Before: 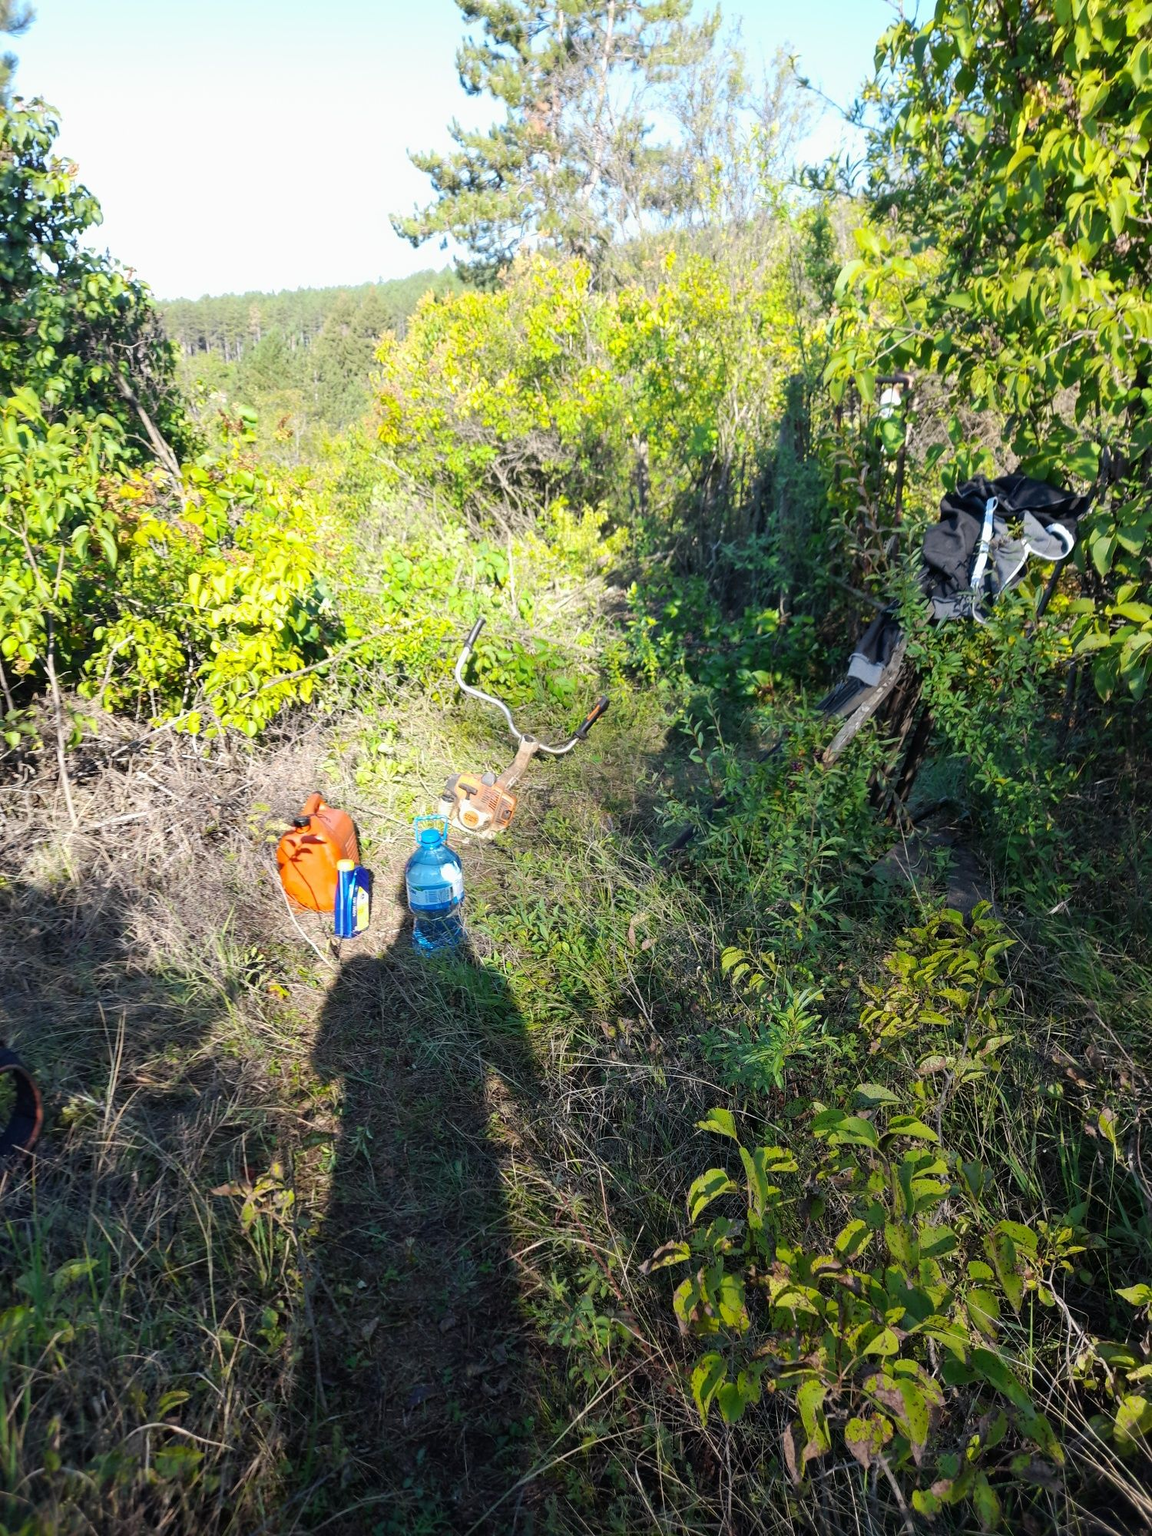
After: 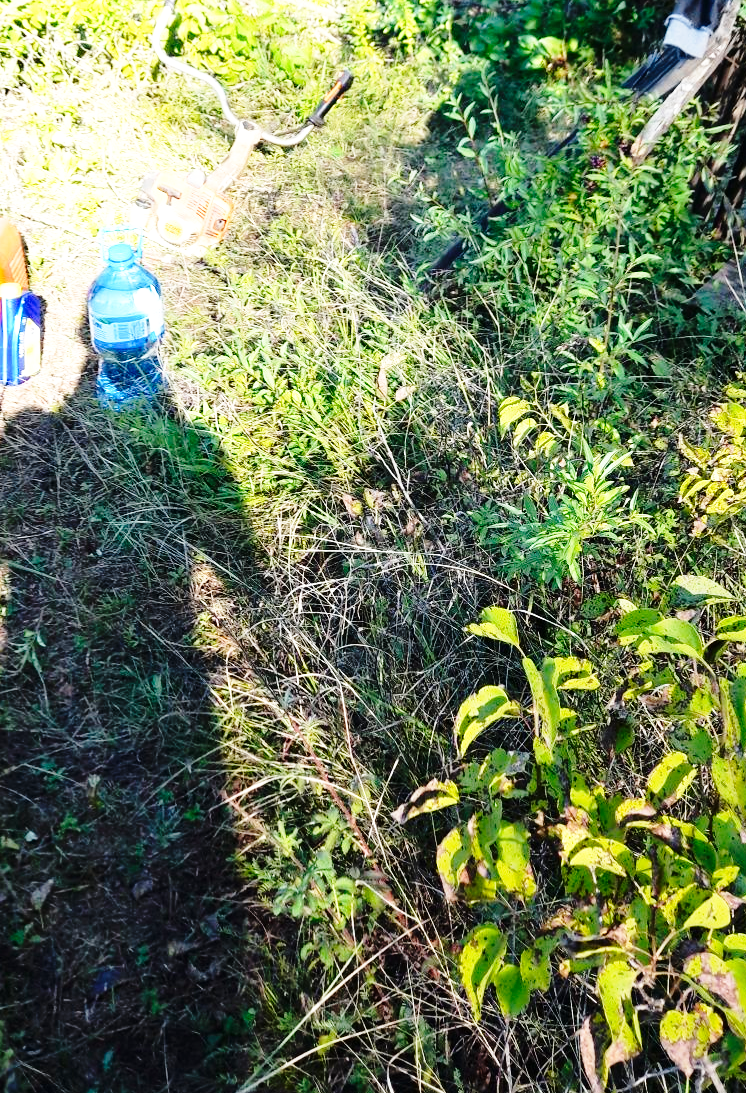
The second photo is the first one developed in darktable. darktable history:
exposure: black level correction 0, exposure 0.499 EV, compensate highlight preservation false
crop: left 29.387%, top 41.842%, right 20.83%, bottom 3.506%
base curve: curves: ch0 [(0, 0) (0.028, 0.03) (0.105, 0.232) (0.387, 0.748) (0.754, 0.968) (1, 1)], preserve colors none
tone curve: curves: ch0 [(0, 0) (0.08, 0.056) (0.4, 0.4) (0.6, 0.612) (0.92, 0.924) (1, 1)], color space Lab, independent channels, preserve colors none
